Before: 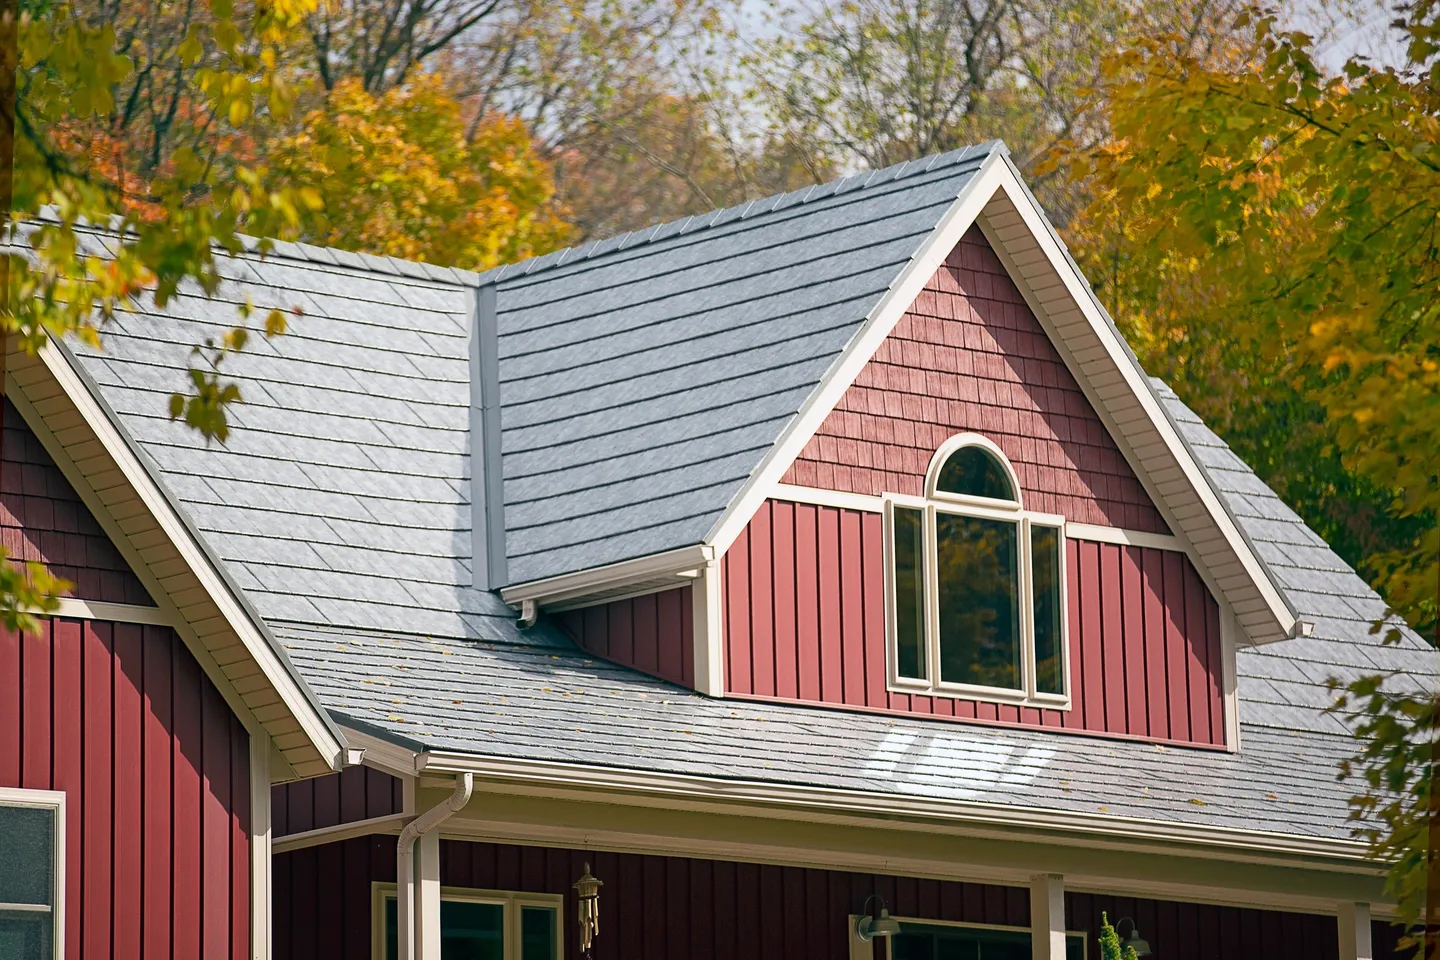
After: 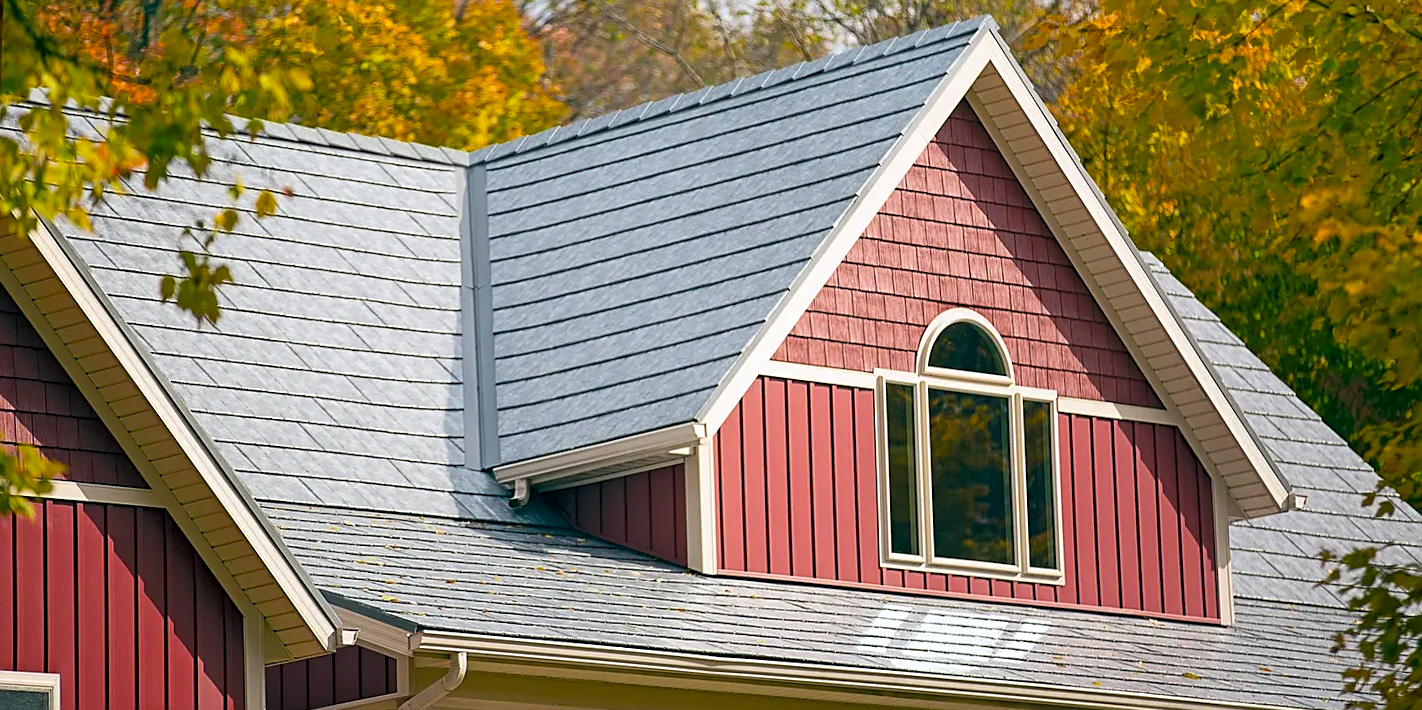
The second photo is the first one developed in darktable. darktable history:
color balance rgb: perceptual saturation grading › global saturation 20%, global vibrance 20%
sharpen: radius 1.864, amount 0.398, threshold 1.271
rotate and perspective: rotation -0.45°, automatic cropping original format, crop left 0.008, crop right 0.992, crop top 0.012, crop bottom 0.988
local contrast: highlights 100%, shadows 100%, detail 120%, midtone range 0.2
crop and rotate: top 12.5%, bottom 12.5%
